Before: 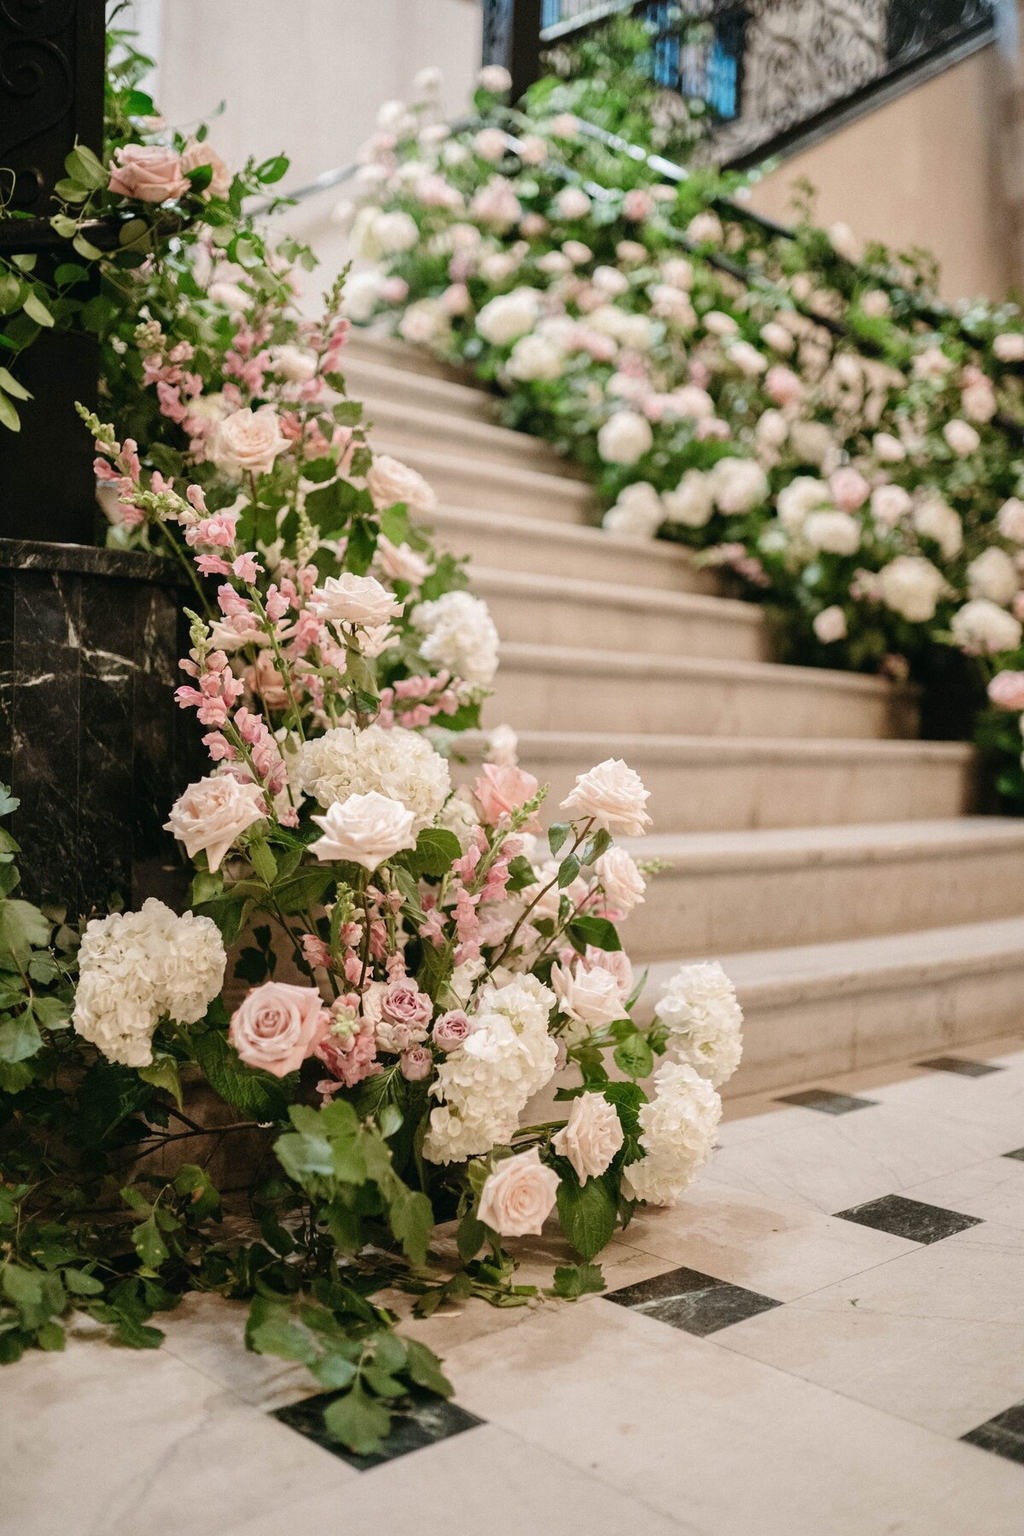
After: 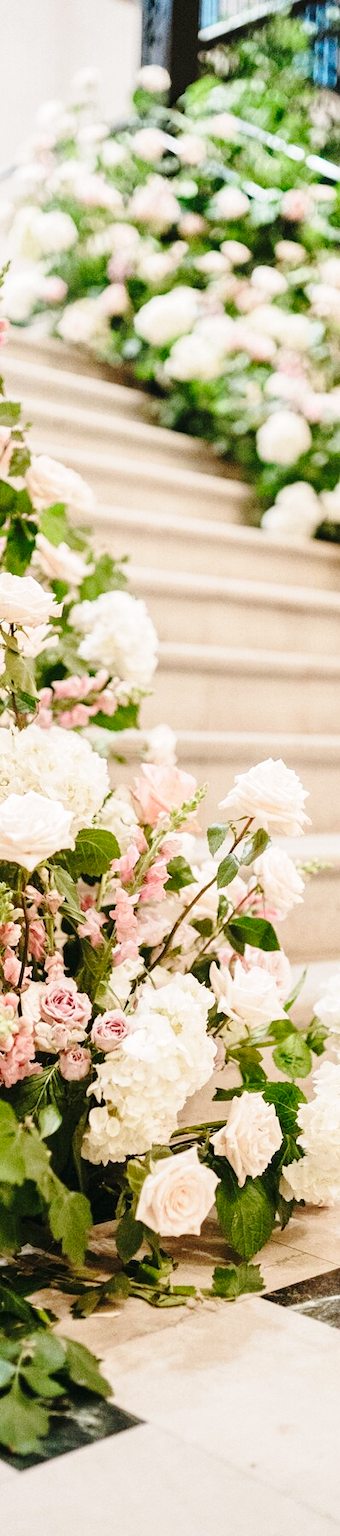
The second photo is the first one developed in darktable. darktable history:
crop: left 33.36%, right 33.36%
base curve: curves: ch0 [(0, 0) (0.028, 0.03) (0.121, 0.232) (0.46, 0.748) (0.859, 0.968) (1, 1)], preserve colors none
